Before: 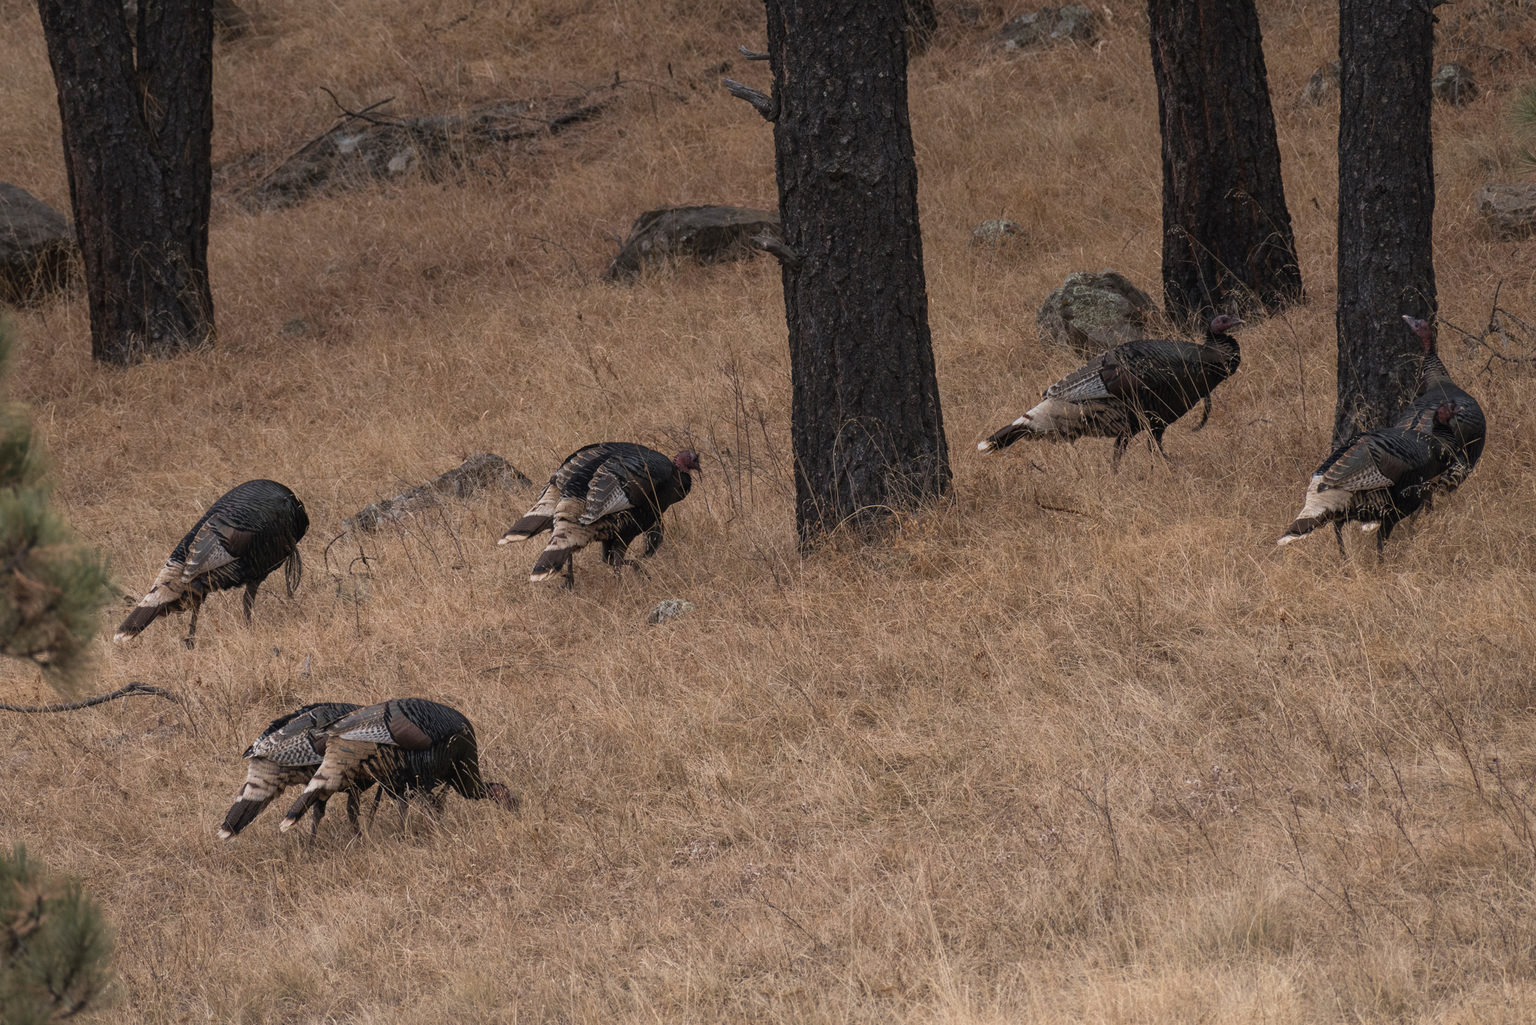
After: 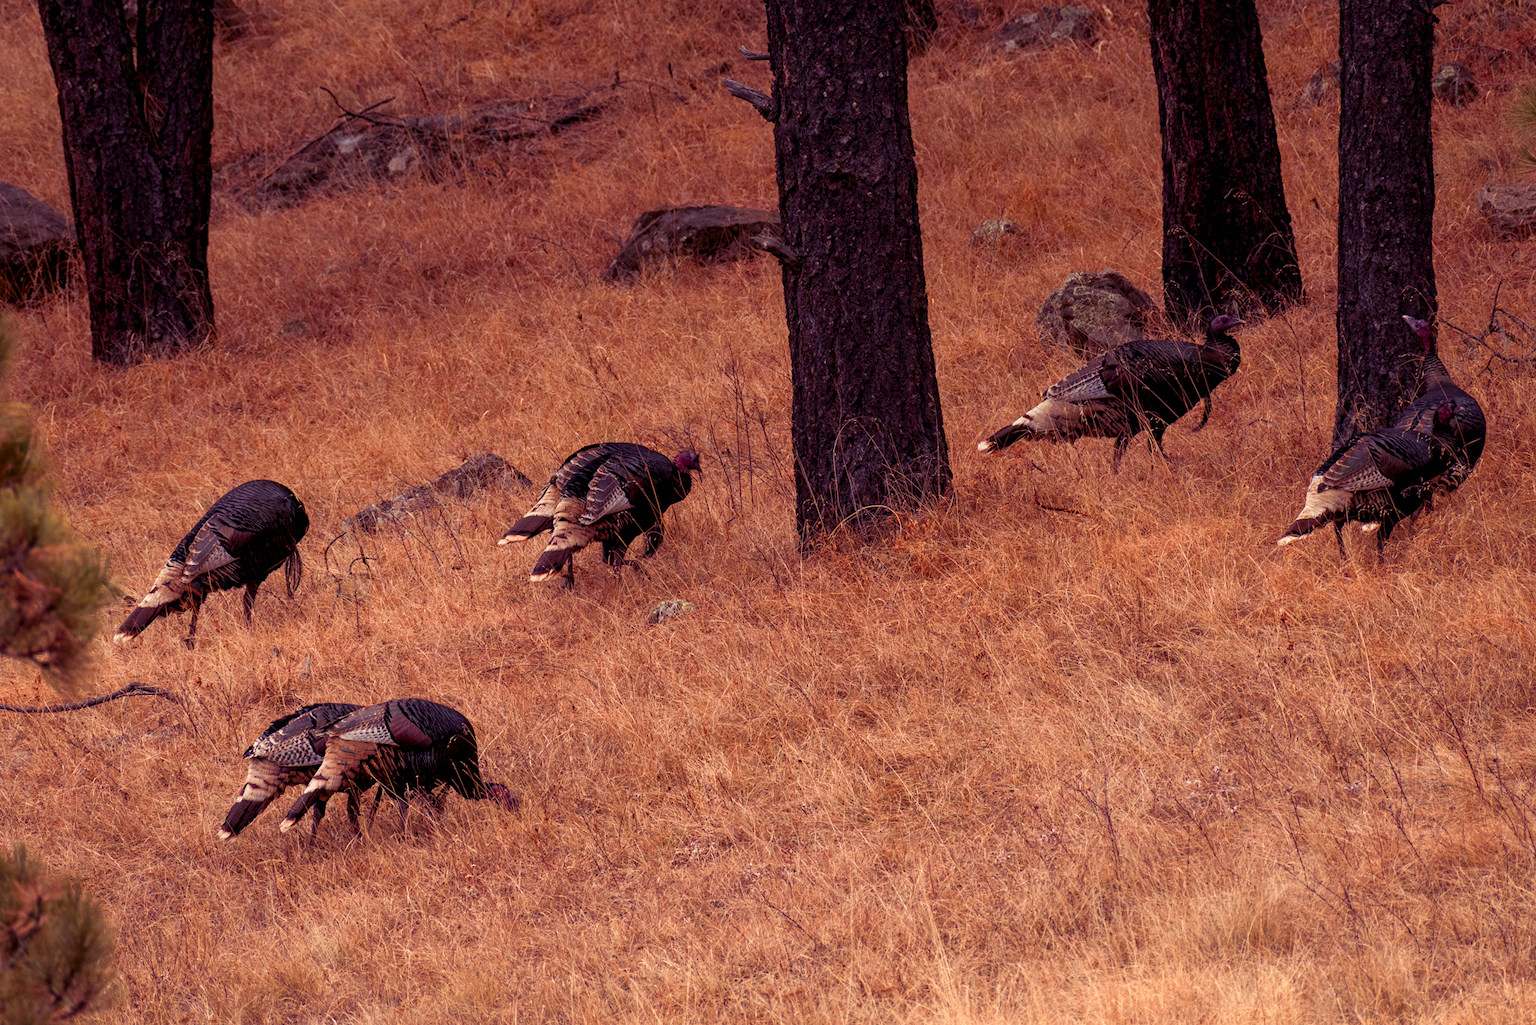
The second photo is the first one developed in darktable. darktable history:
color zones: curves: ch1 [(0.235, 0.558) (0.75, 0.5)]; ch2 [(0.25, 0.462) (0.749, 0.457)], mix 40.67%
color balance rgb: shadows lift › luminance -21.66%, shadows lift › chroma 8.98%, shadows lift › hue 283.37°, power › chroma 1.55%, power › hue 25.59°, highlights gain › luminance 6.08%, highlights gain › chroma 2.55%, highlights gain › hue 90°, global offset › luminance -0.87%, perceptual saturation grading › global saturation 27.49%, perceptual saturation grading › highlights -28.39%, perceptual saturation grading › mid-tones 15.22%, perceptual saturation grading › shadows 33.98%, perceptual brilliance grading › highlights 10%, perceptual brilliance grading › mid-tones 5%
